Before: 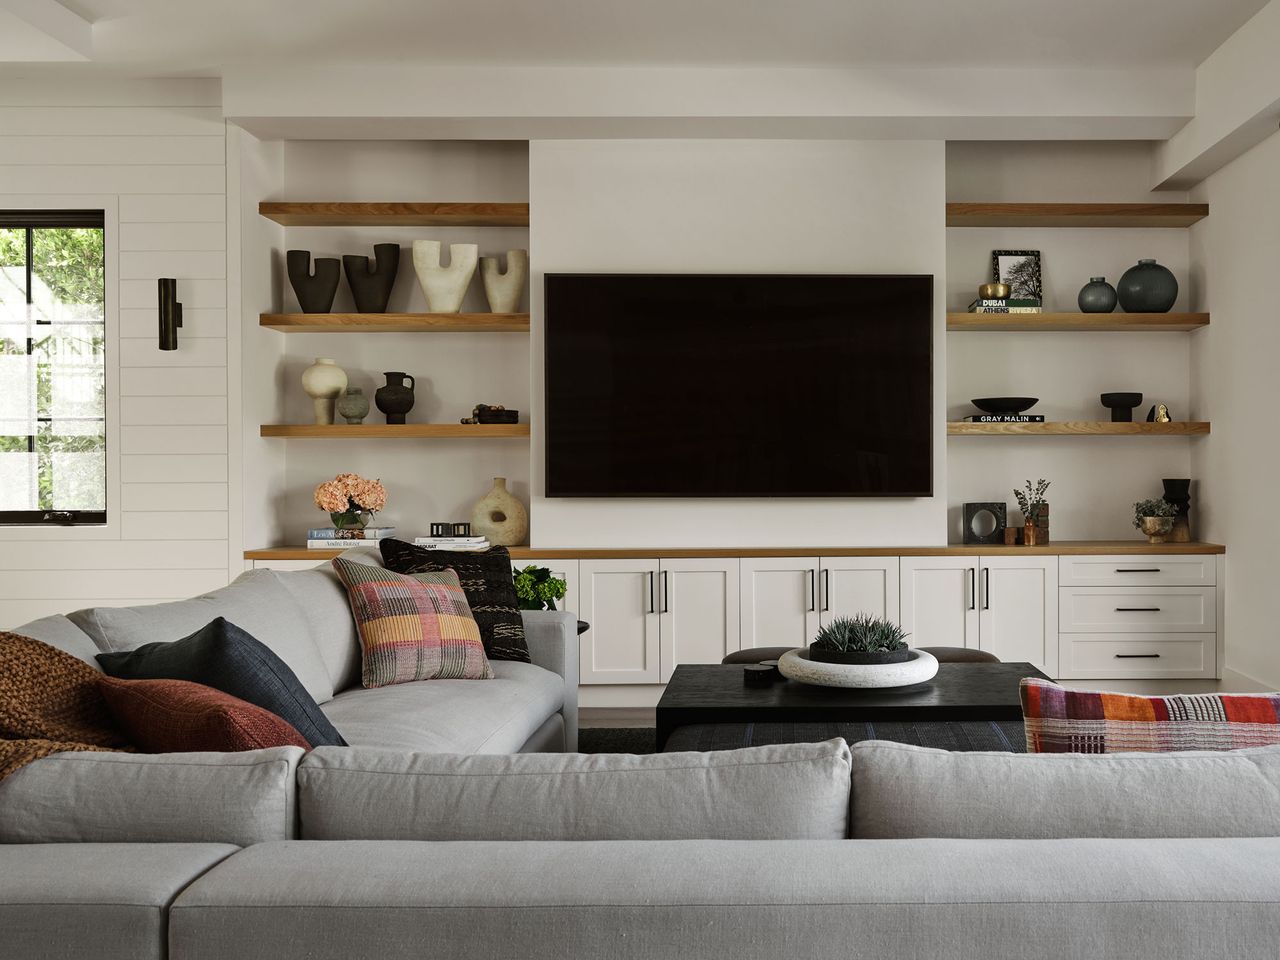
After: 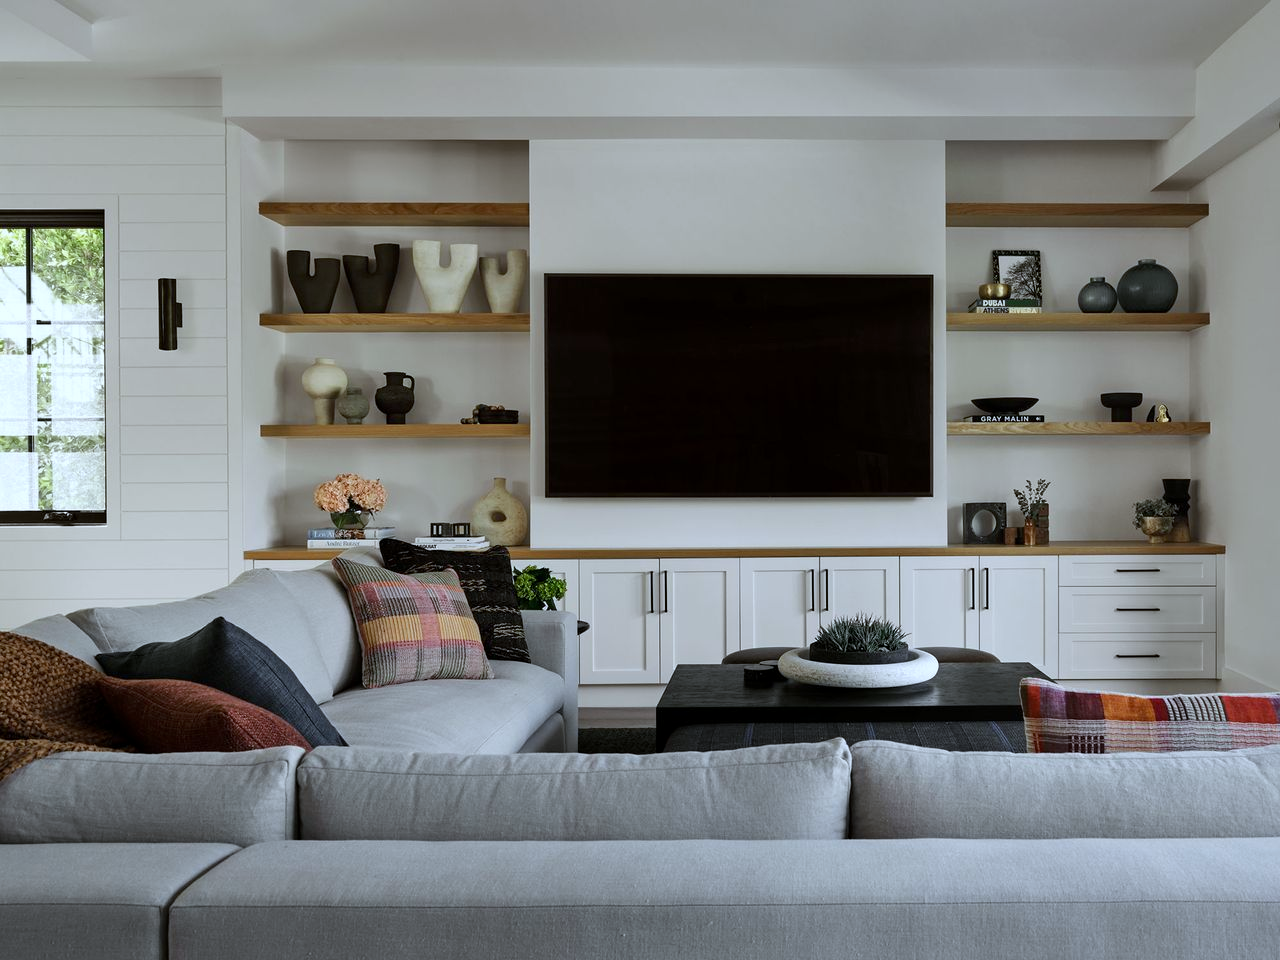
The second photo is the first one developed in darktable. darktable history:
exposure: black level correction 0.002, compensate highlight preservation false
white balance: red 0.924, blue 1.095
